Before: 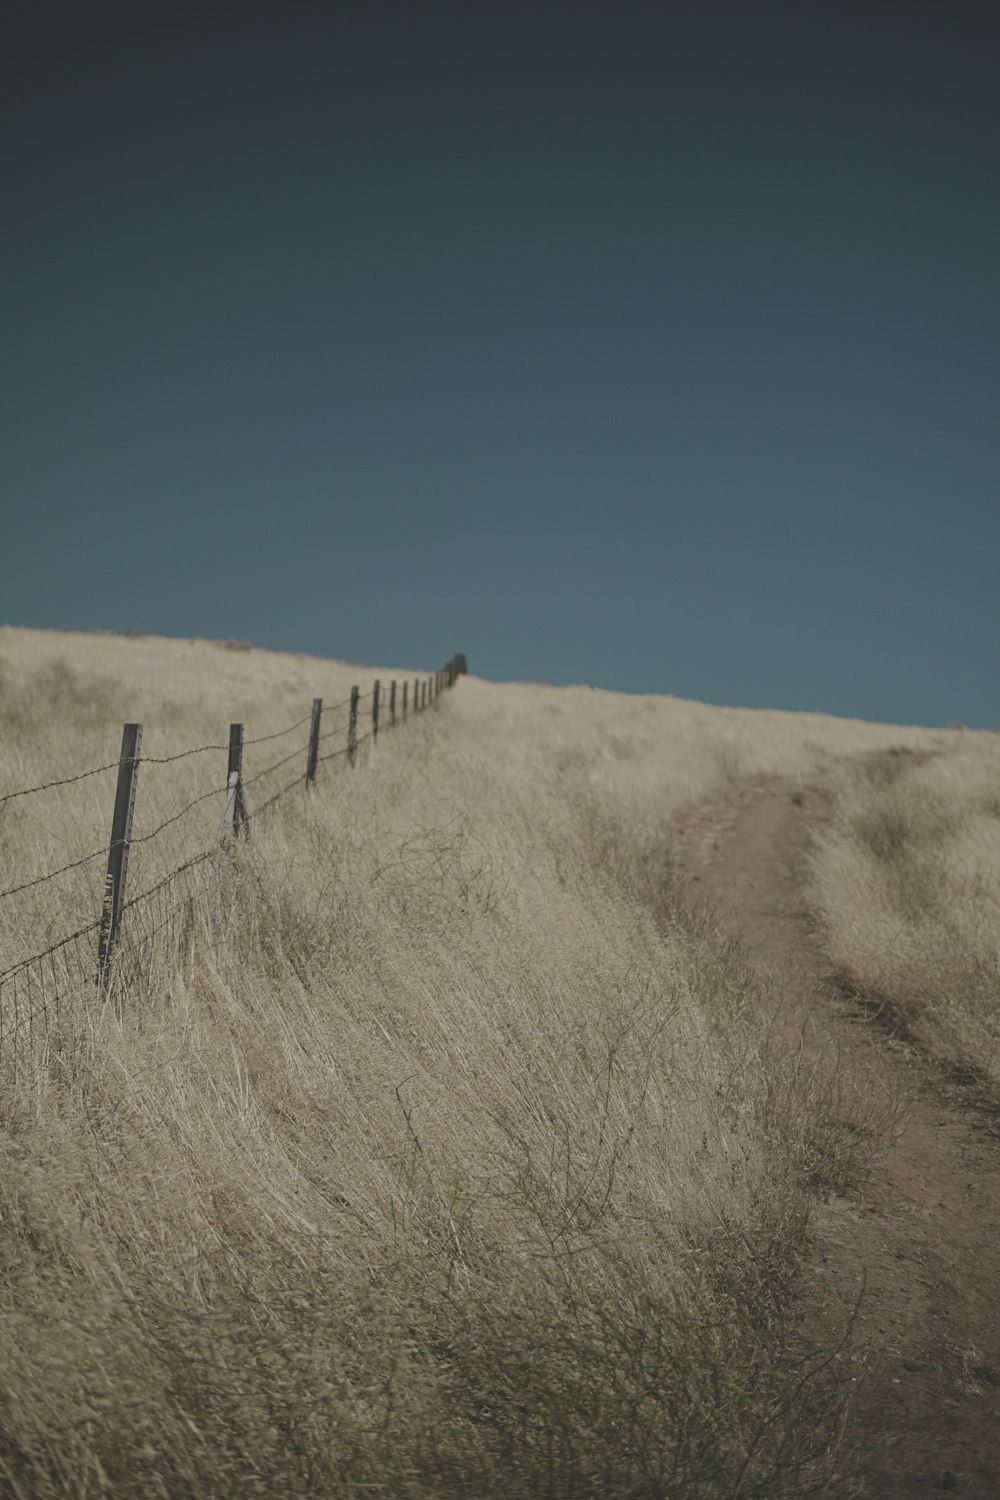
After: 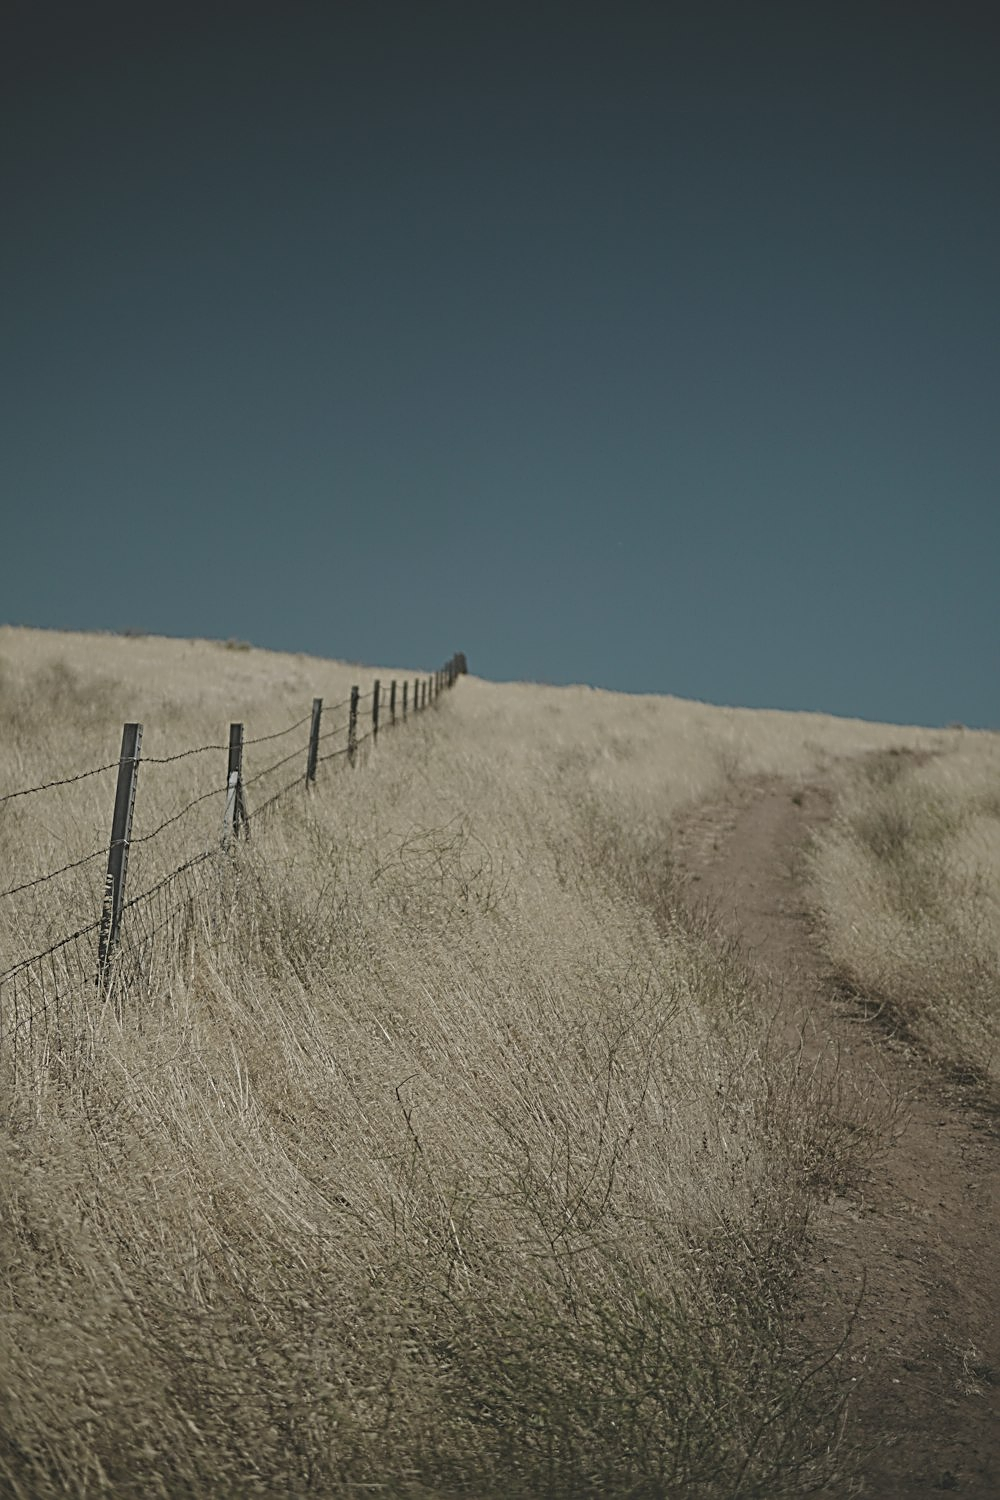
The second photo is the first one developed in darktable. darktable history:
sharpen: radius 3.025, amount 0.757
tone equalizer: -8 EV -0.002 EV, -7 EV 0.005 EV, -6 EV -0.009 EV, -5 EV 0.011 EV, -4 EV -0.012 EV, -3 EV 0.007 EV, -2 EV -0.062 EV, -1 EV -0.293 EV, +0 EV -0.582 EV, smoothing diameter 2%, edges refinement/feathering 20, mask exposure compensation -1.57 EV, filter diffusion 5
